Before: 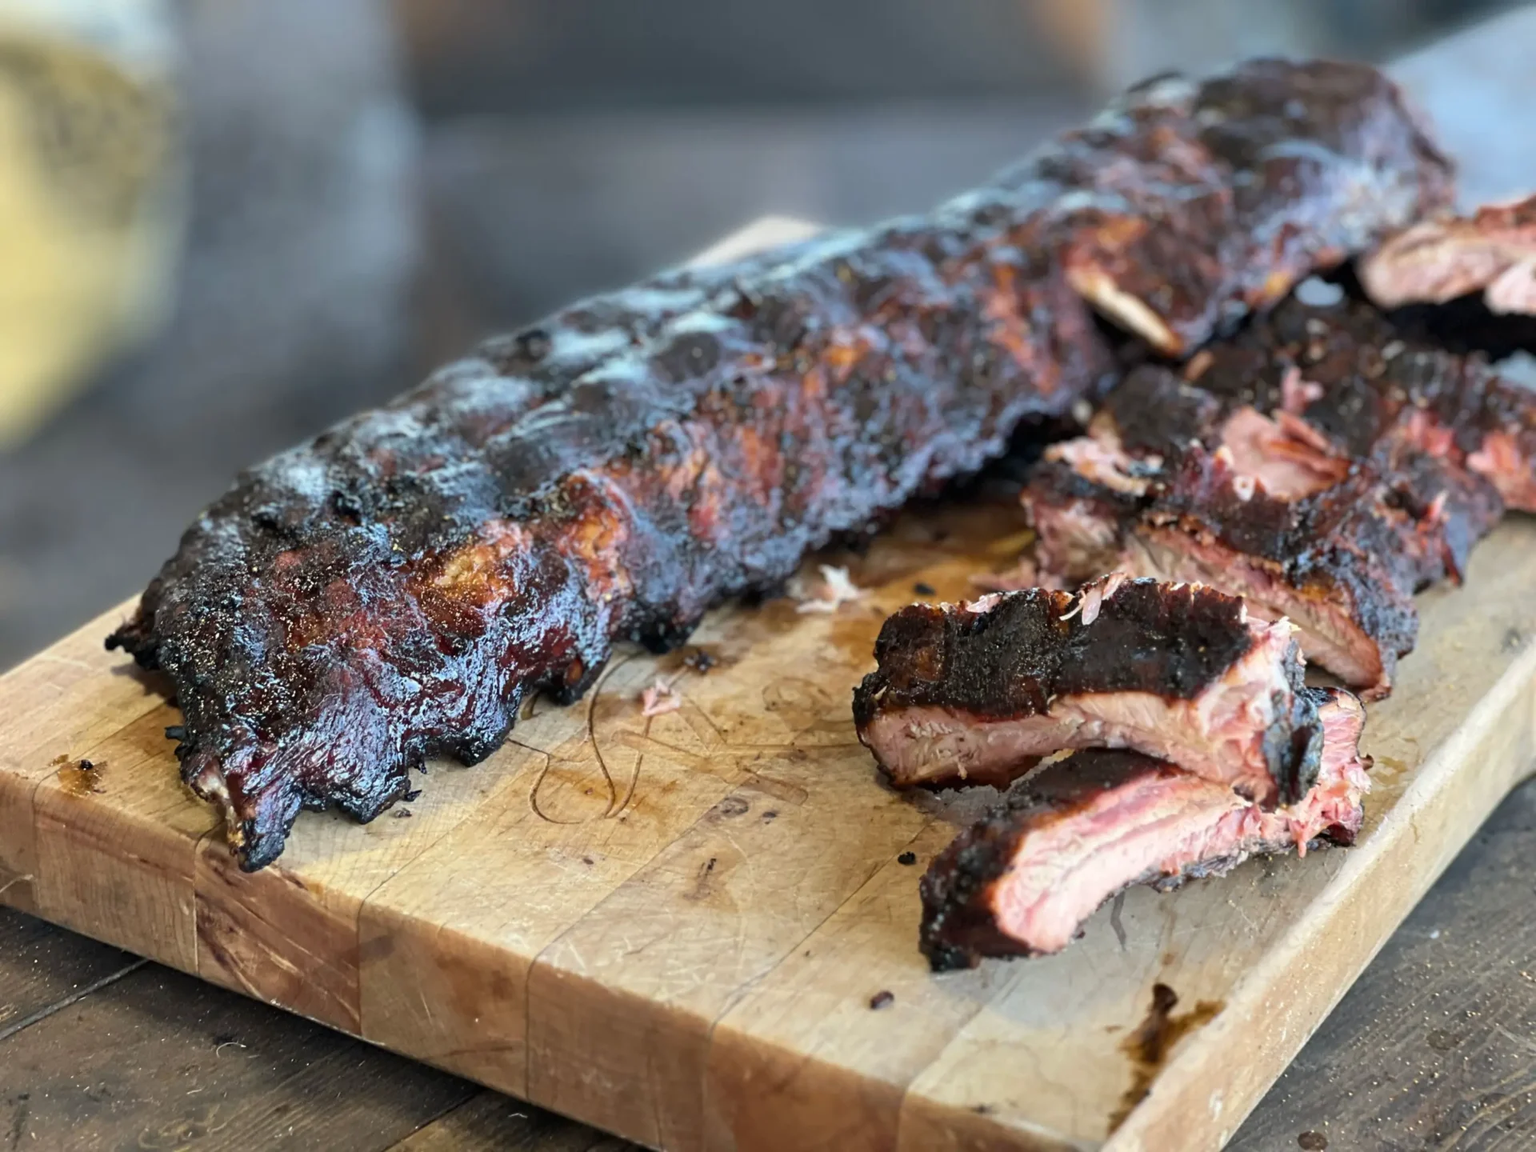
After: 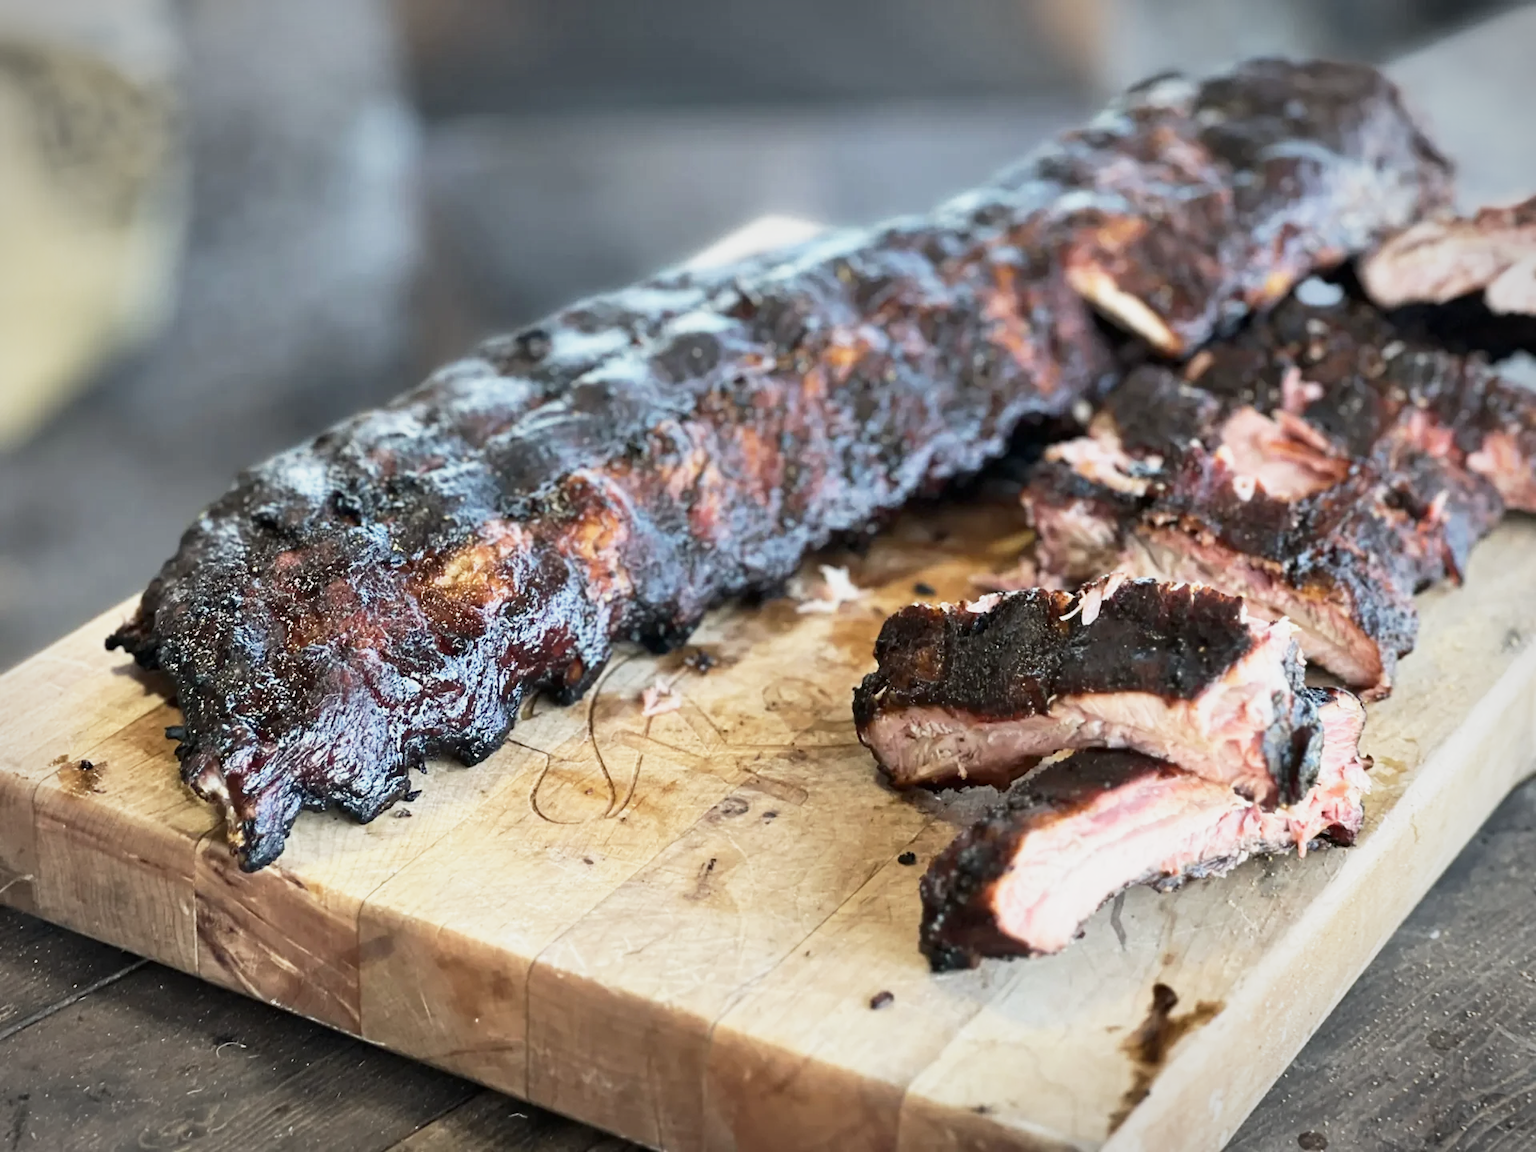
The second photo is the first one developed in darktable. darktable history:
contrast brightness saturation: contrast 0.11, saturation -0.17
base curve: curves: ch0 [(0, 0) (0.088, 0.125) (0.176, 0.251) (0.354, 0.501) (0.613, 0.749) (1, 0.877)], preserve colors none
vignetting: fall-off start 87%, automatic ratio true
